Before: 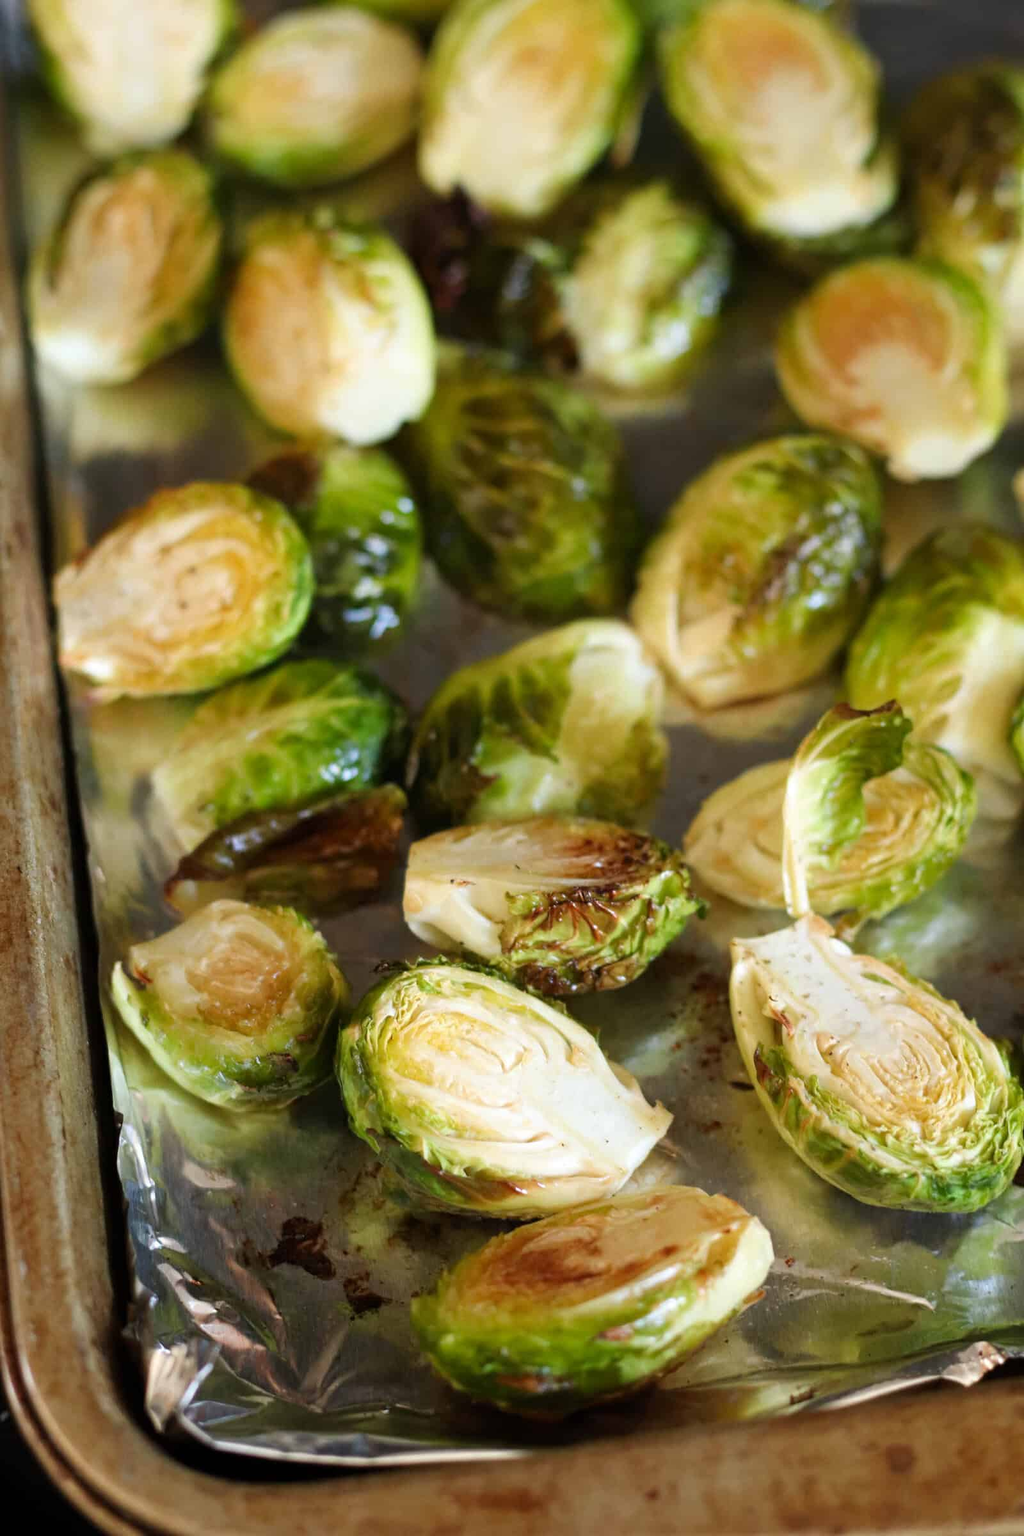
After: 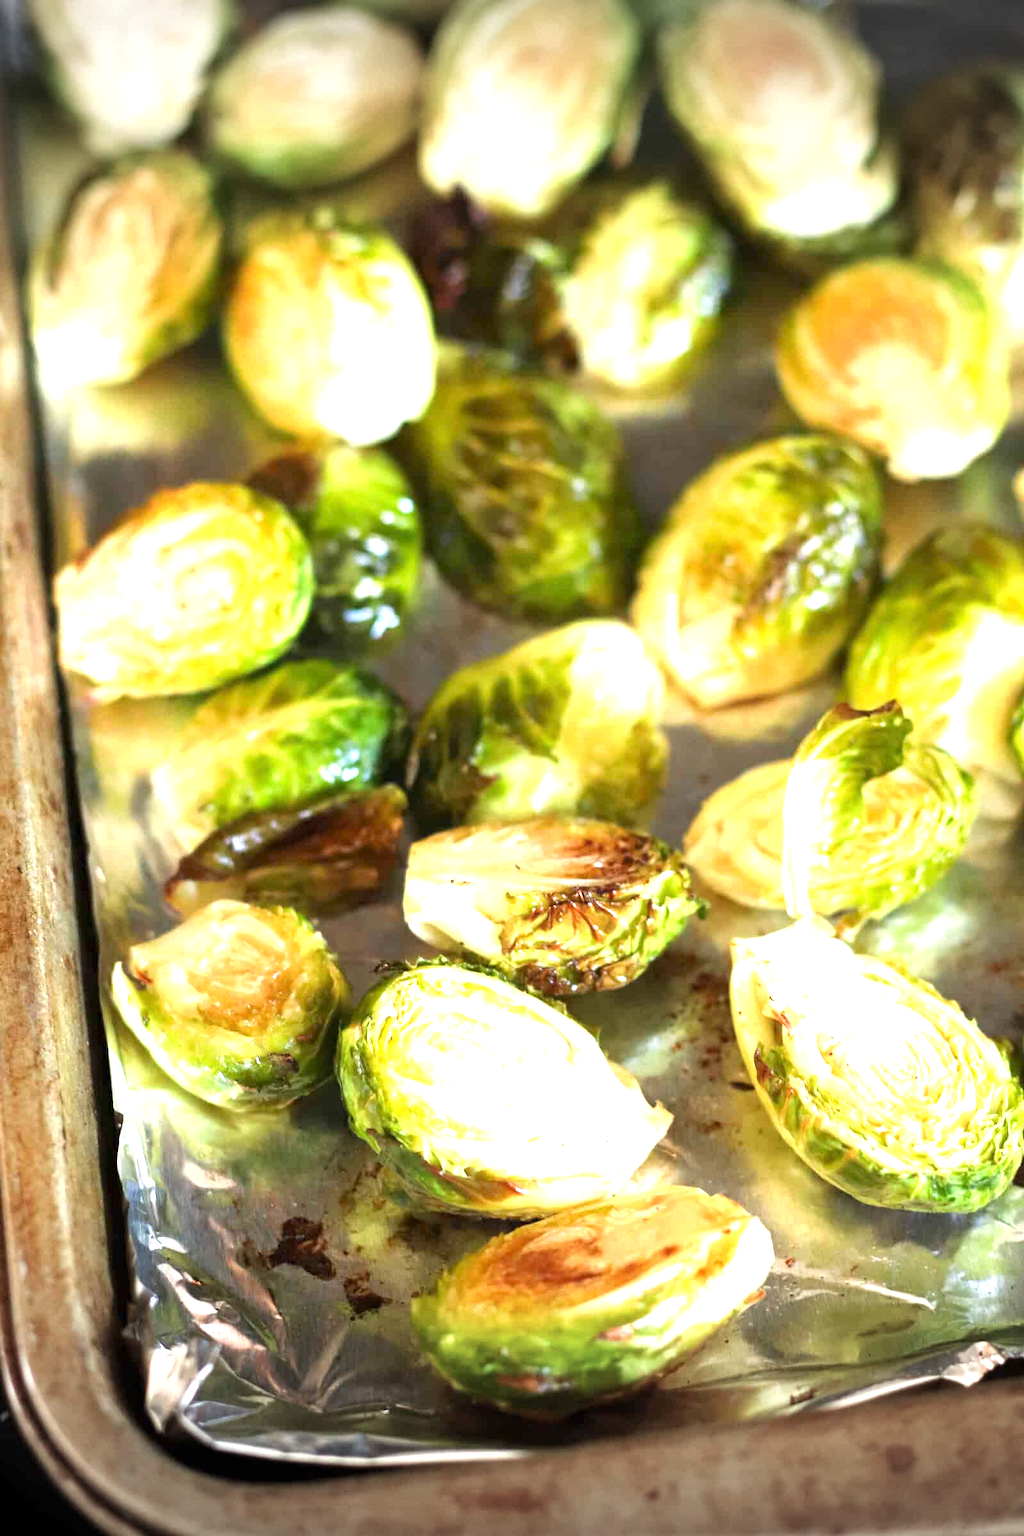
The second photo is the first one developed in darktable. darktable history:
exposure: exposure 1.512 EV, compensate exposure bias true, compensate highlight preservation false
vignetting: fall-off start 100.3%, brightness -0.575, width/height ratio 1.321
